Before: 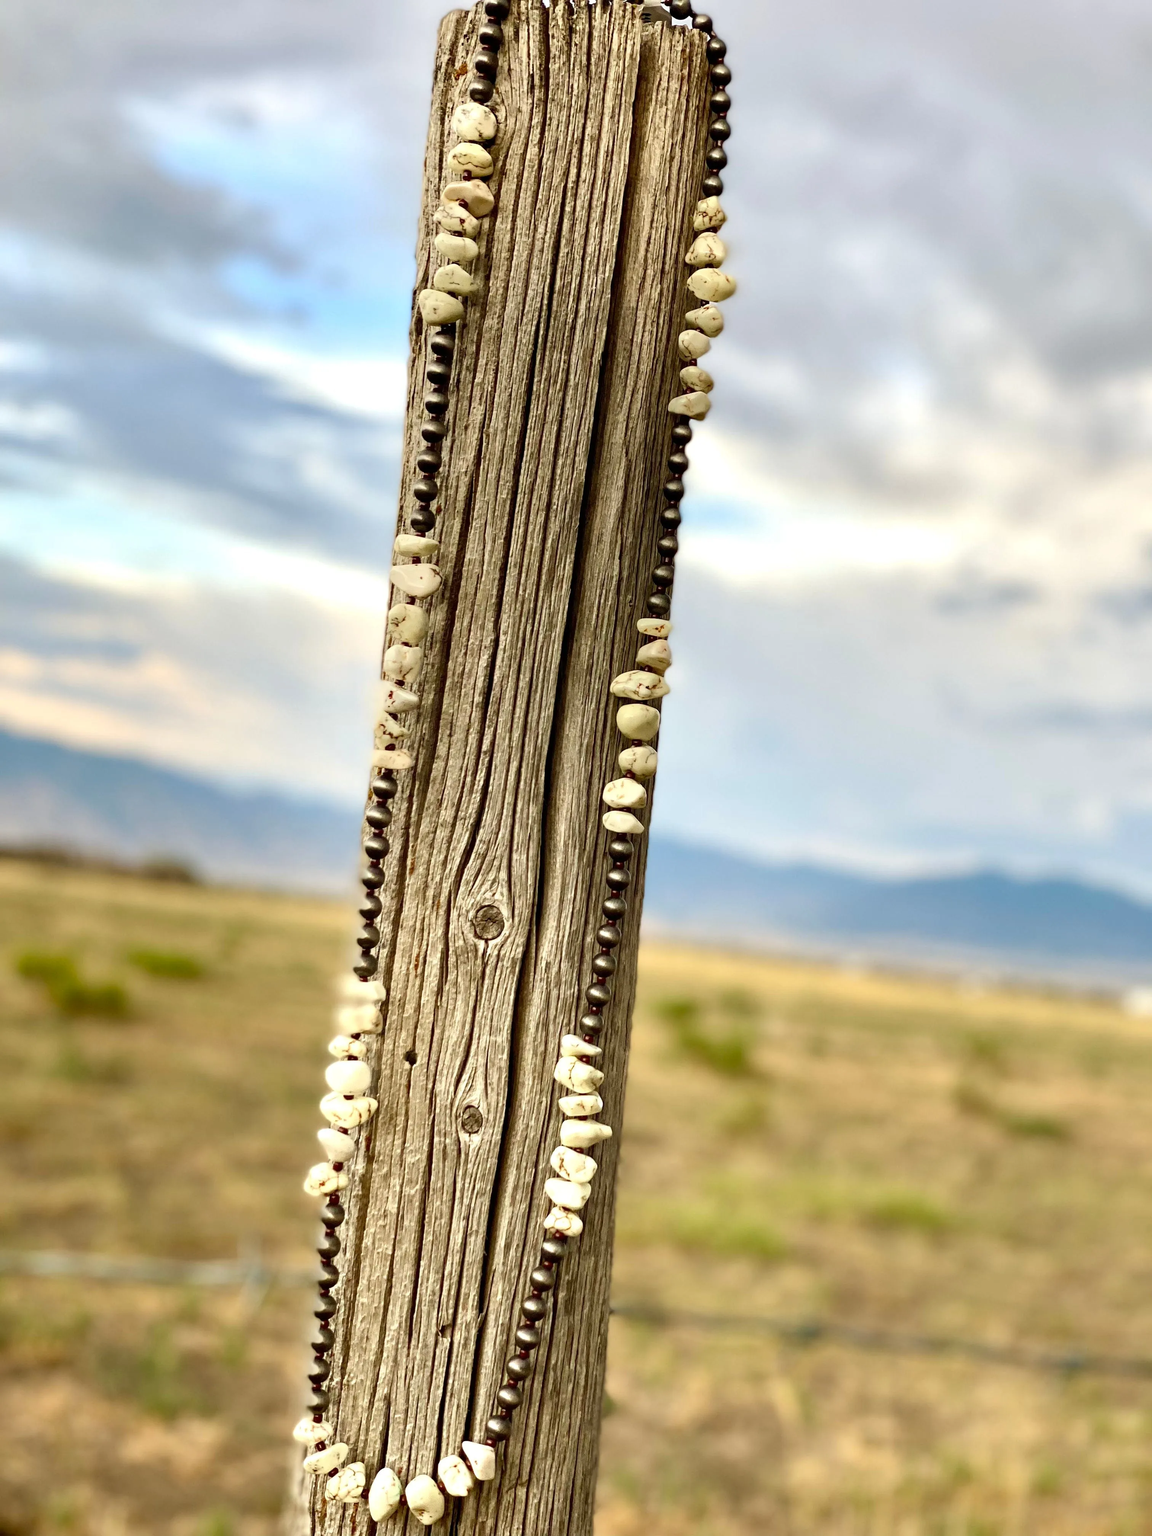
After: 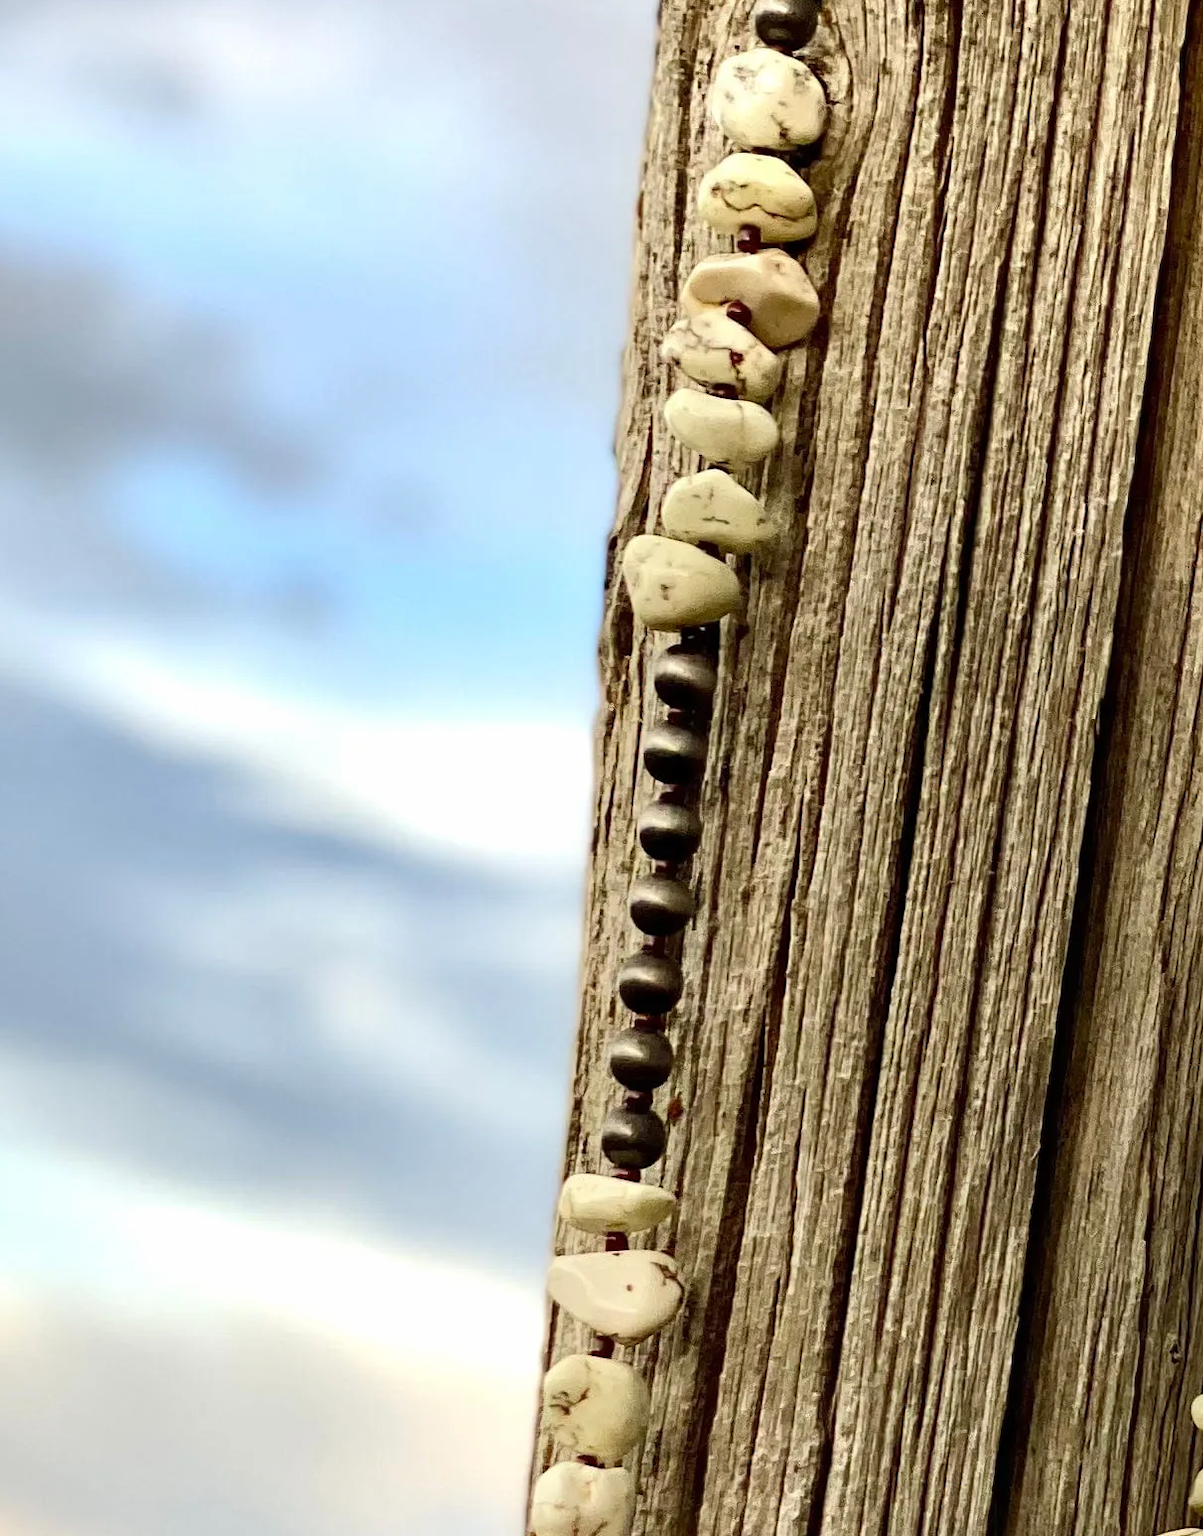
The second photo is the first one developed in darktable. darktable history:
crop: left 15.622%, top 5.458%, right 44.28%, bottom 56.154%
base curve: curves: ch0 [(0, 0) (0.989, 0.992)], preserve colors none
